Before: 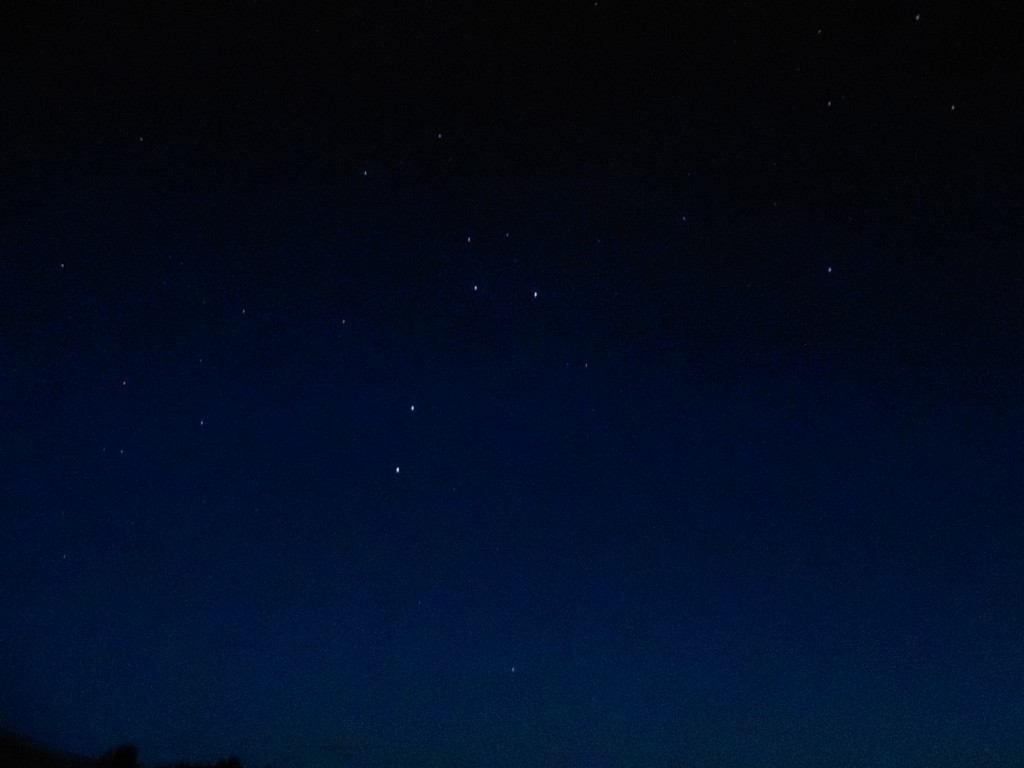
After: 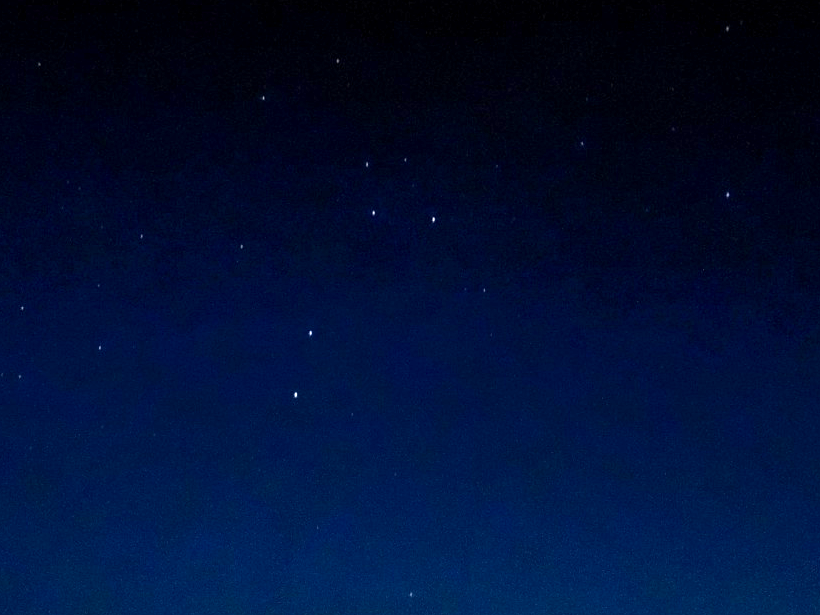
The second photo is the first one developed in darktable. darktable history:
crop and rotate: left 9.973%, top 9.866%, right 9.881%, bottom 9.983%
exposure: black level correction 0.001, exposure 1.323 EV, compensate exposure bias true, compensate highlight preservation false
